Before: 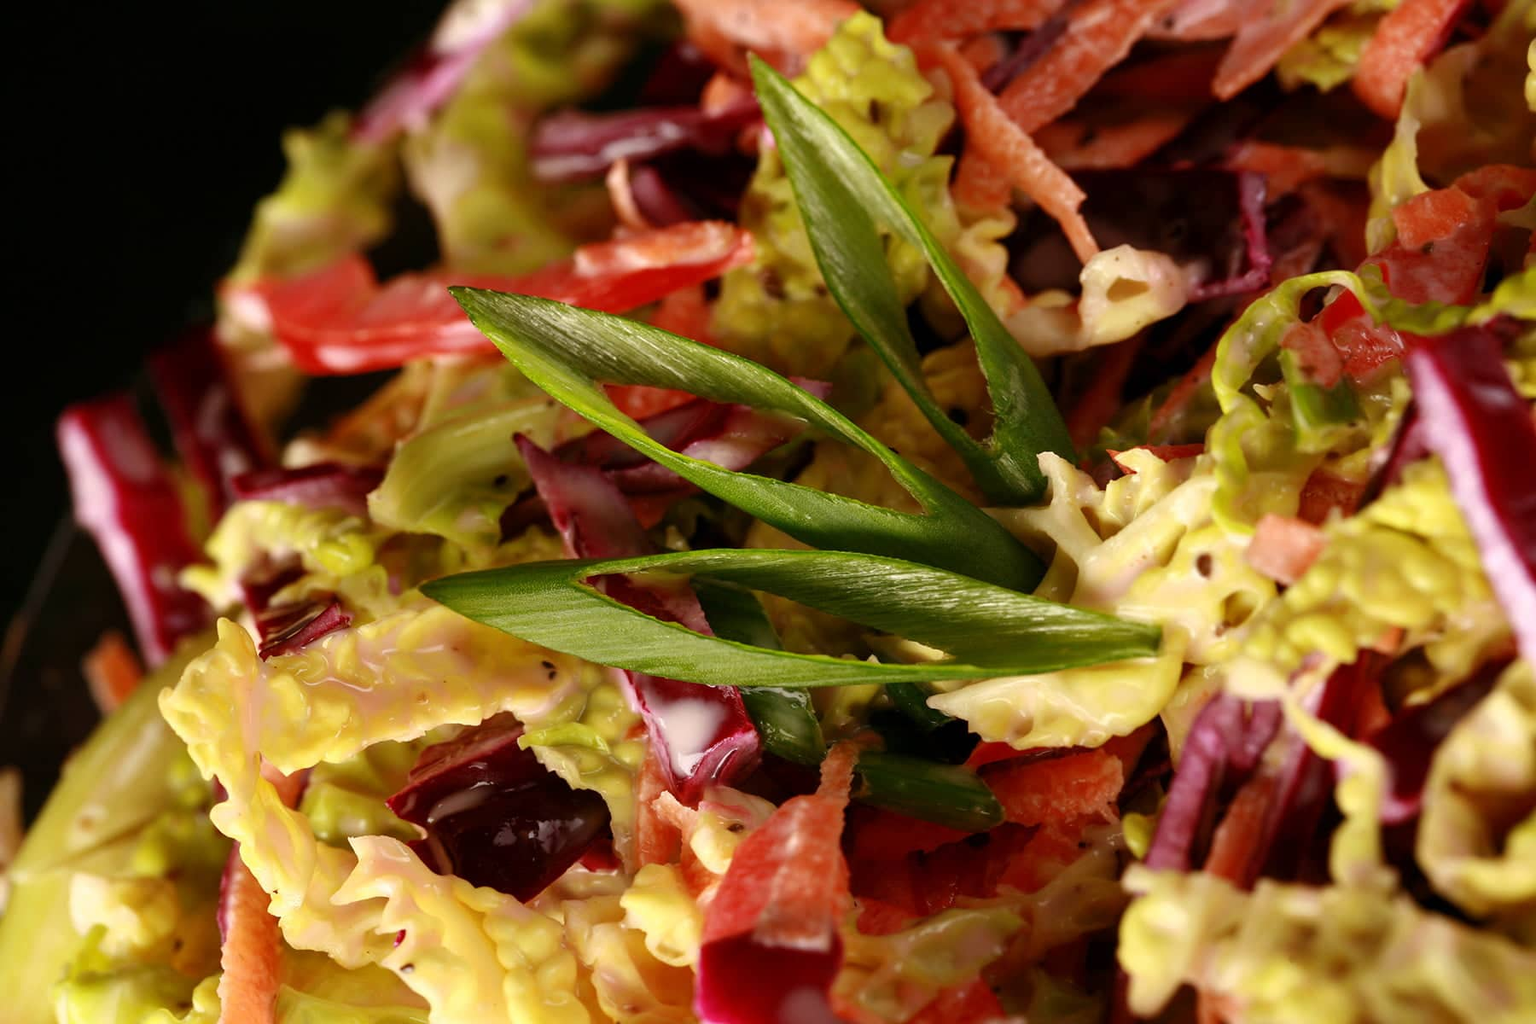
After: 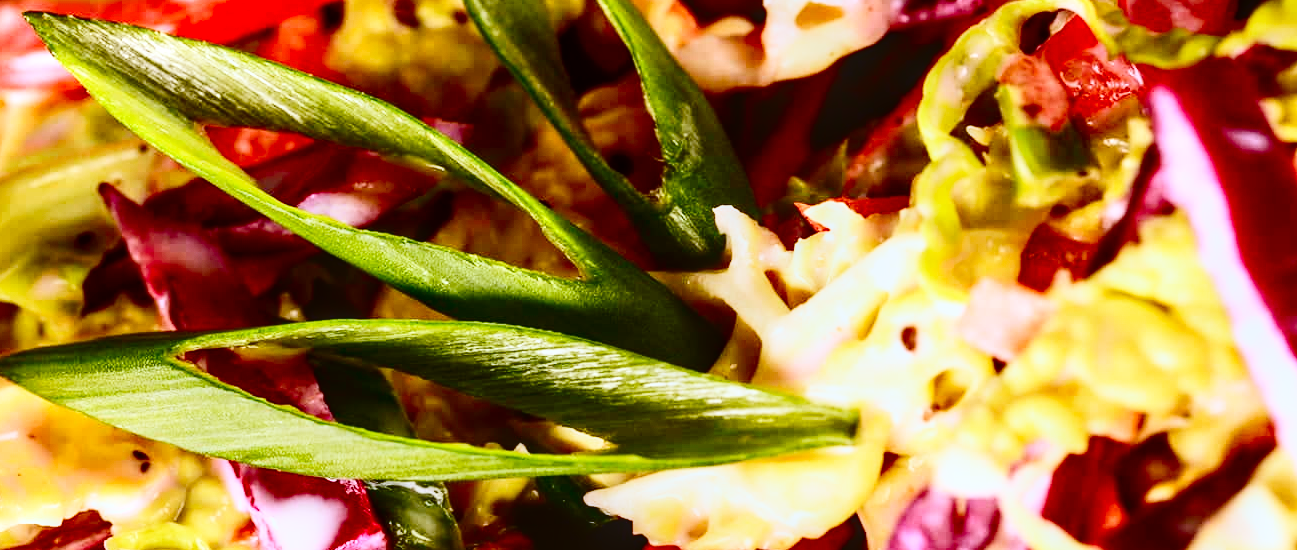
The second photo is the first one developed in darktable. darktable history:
base curve: curves: ch0 [(0, 0) (0.008, 0.007) (0.022, 0.029) (0.048, 0.089) (0.092, 0.197) (0.191, 0.399) (0.275, 0.534) (0.357, 0.65) (0.477, 0.78) (0.542, 0.833) (0.799, 0.973) (1, 1)], preserve colors none
crop and rotate: left 27.938%, top 27.046%, bottom 27.046%
color correction: highlights a* -3.28, highlights b* -6.24, shadows a* 3.1, shadows b* 5.19
white balance: red 1.042, blue 1.17
local contrast: on, module defaults
contrast brightness saturation: contrast 0.32, brightness -0.08, saturation 0.17
